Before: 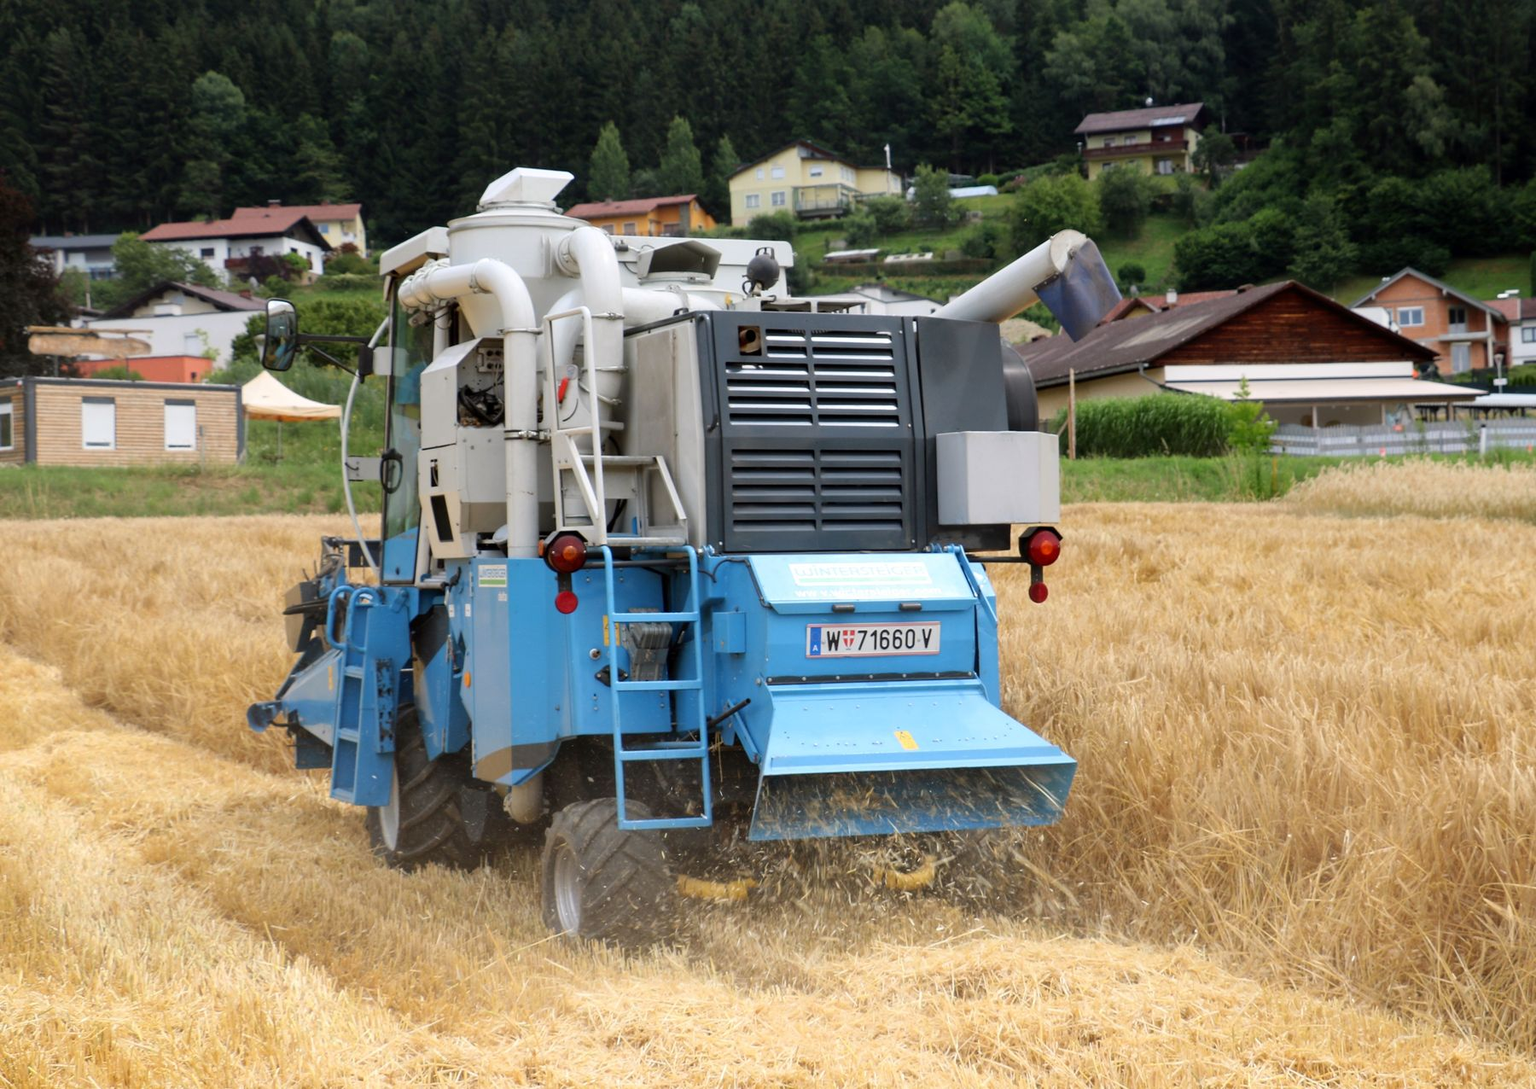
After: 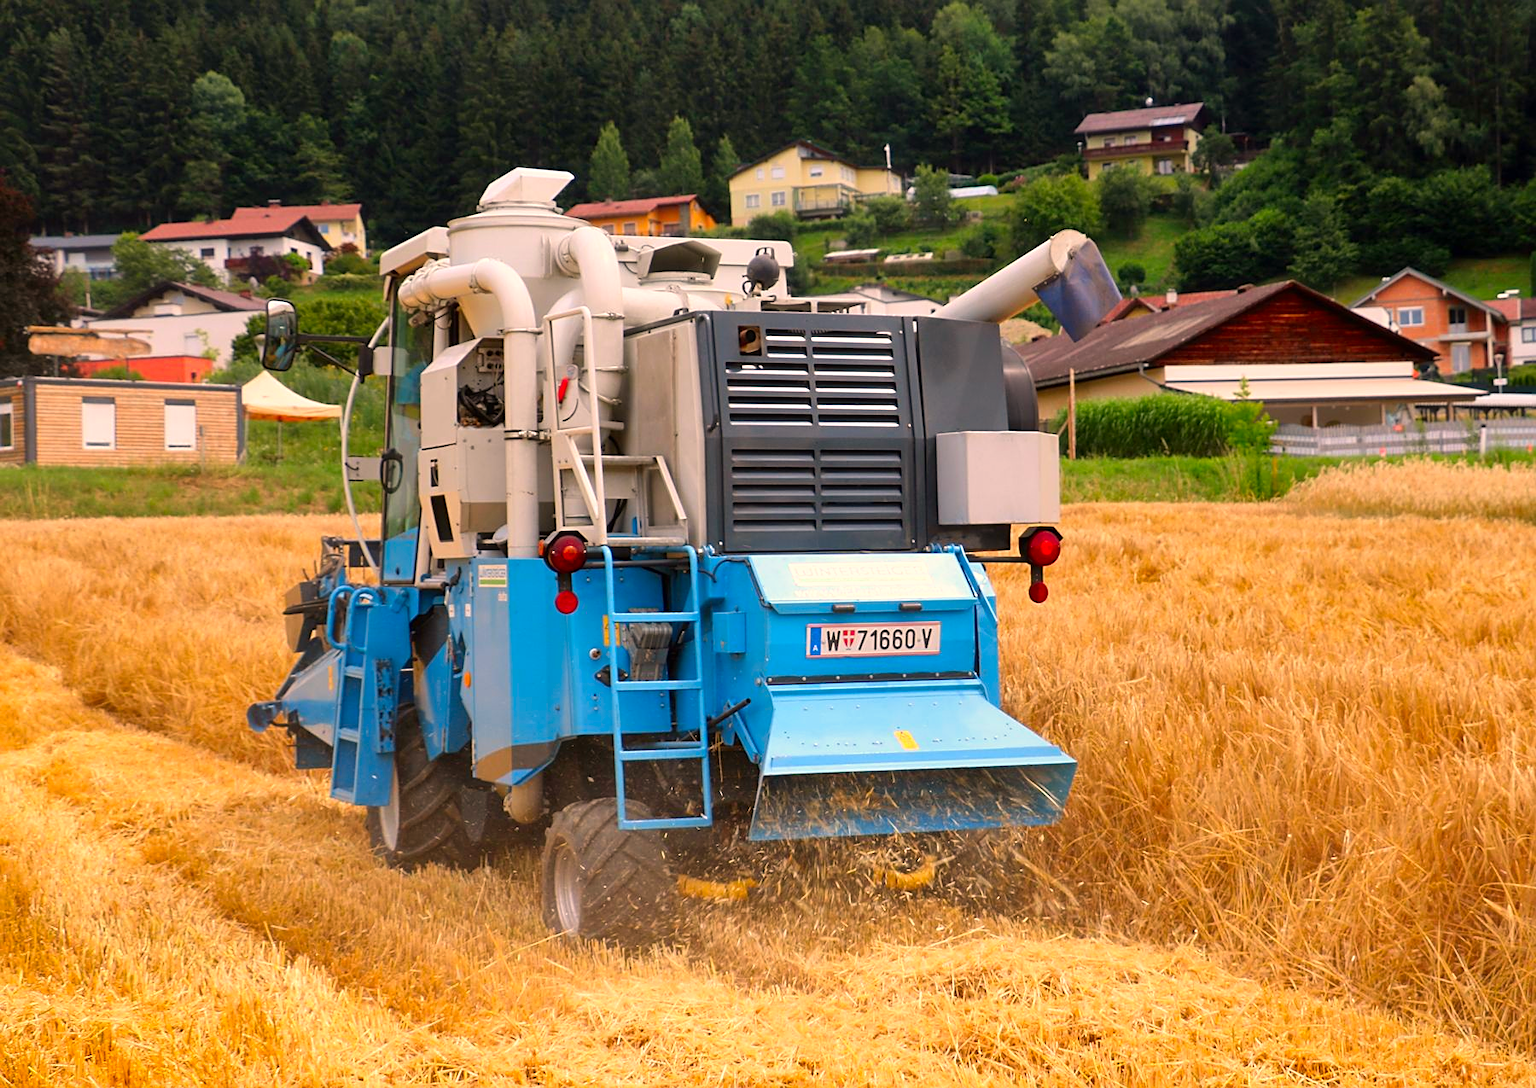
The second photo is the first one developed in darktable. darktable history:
white balance: red 1.127, blue 0.943
haze removal: strength -0.05
contrast brightness saturation: saturation 0.5
shadows and highlights: shadows 32.83, highlights -47.7, soften with gaussian
sharpen: on, module defaults
